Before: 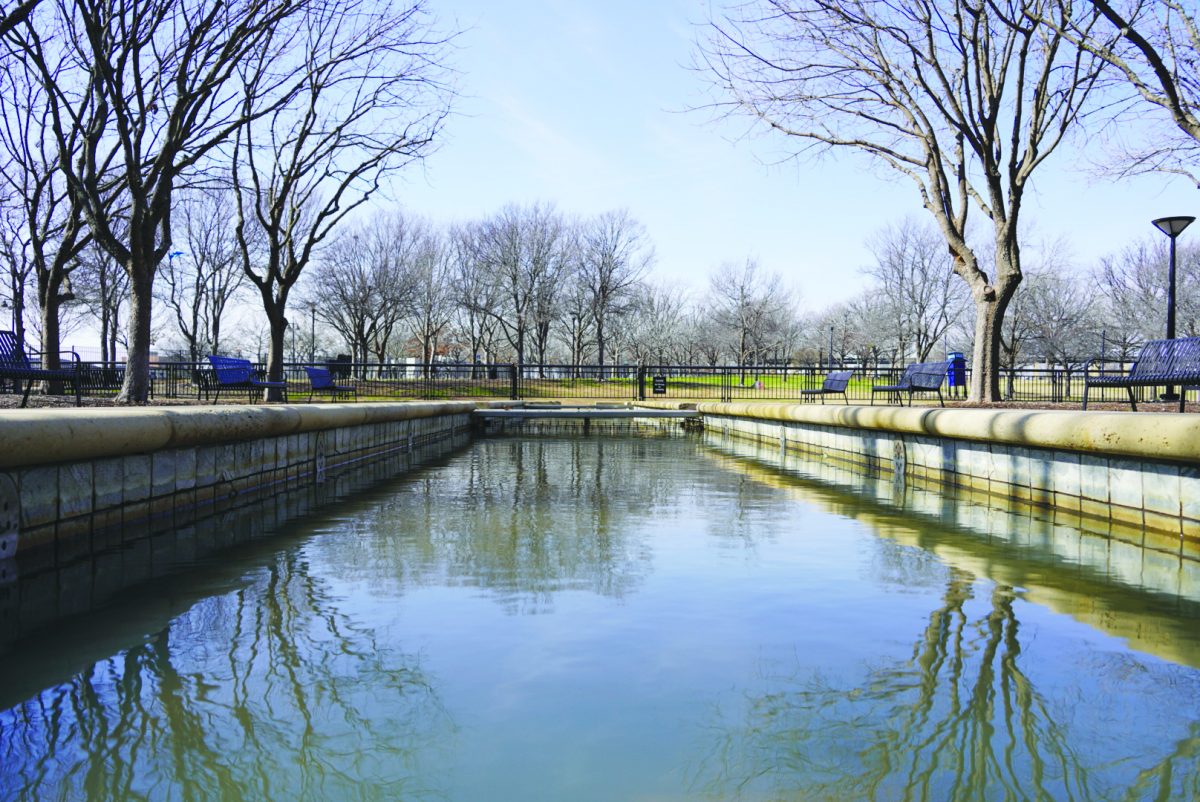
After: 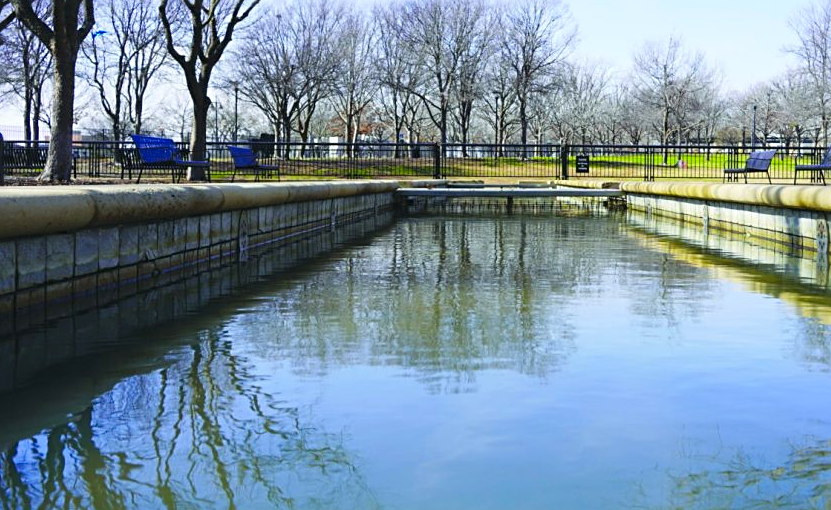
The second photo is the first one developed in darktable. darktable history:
crop: left 6.488%, top 27.668%, right 24.183%, bottom 8.656%
contrast brightness saturation: contrast 0.04, saturation 0.16
sharpen: radius 2.529, amount 0.323
